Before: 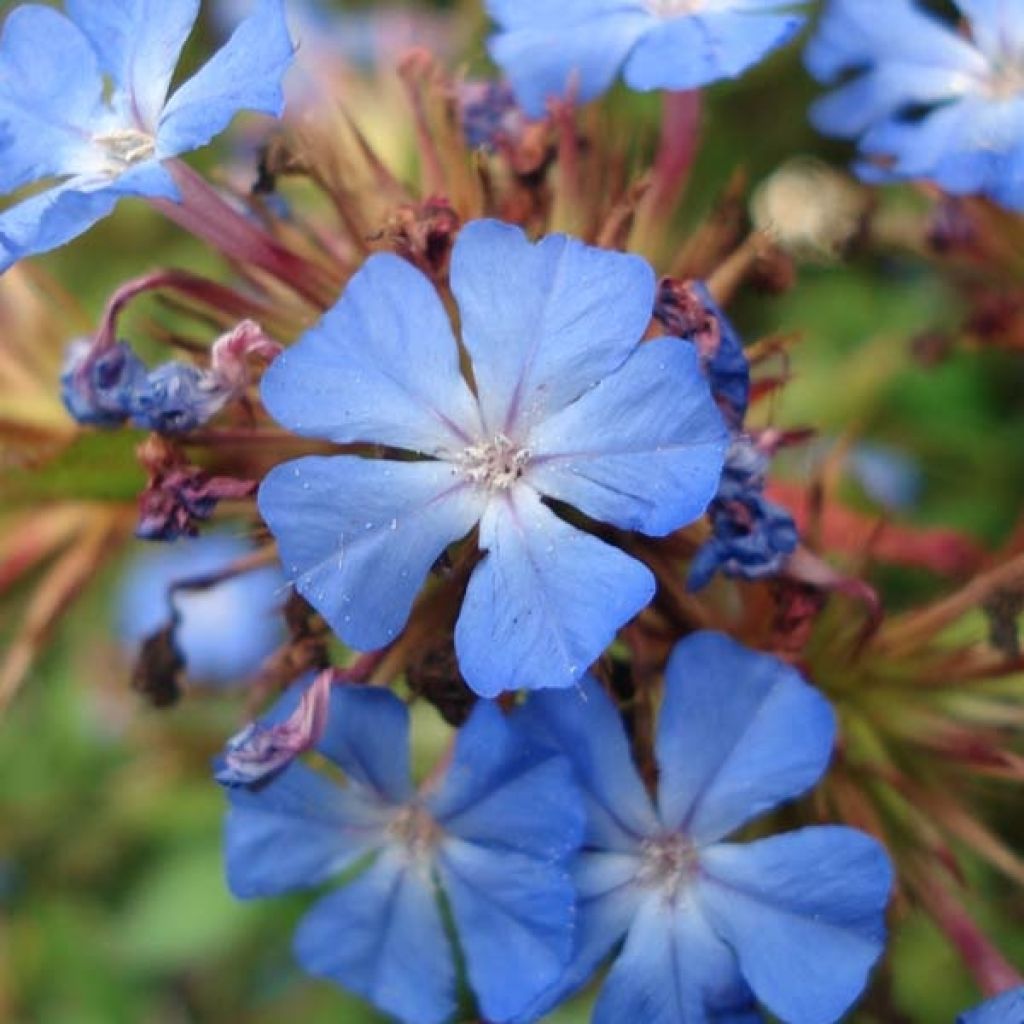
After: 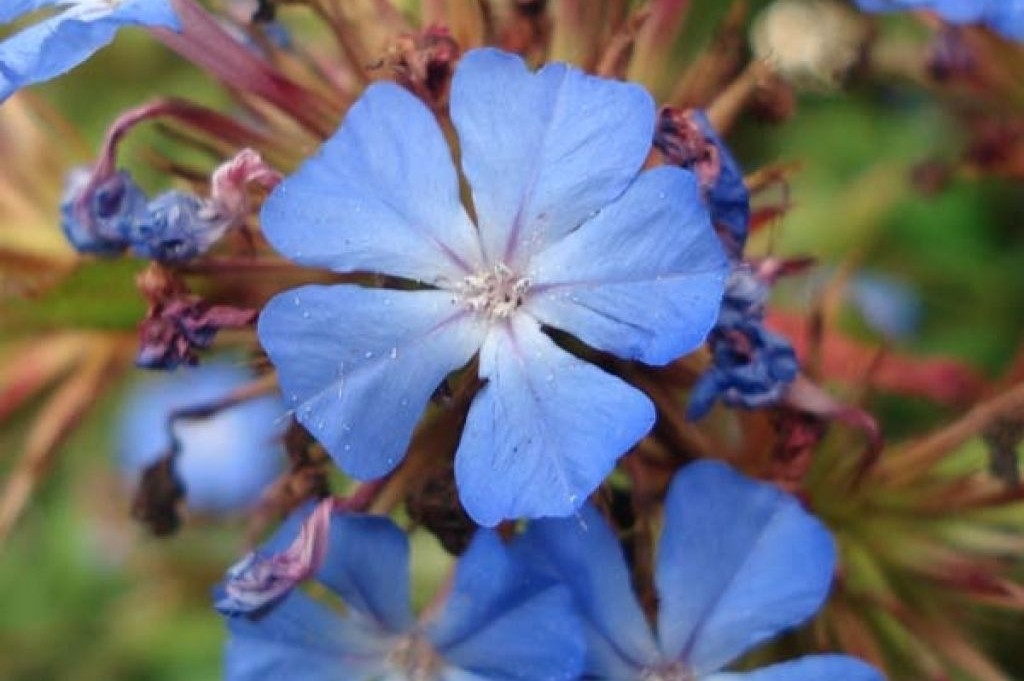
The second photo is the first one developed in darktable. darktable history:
crop: top 16.722%, bottom 16.773%
